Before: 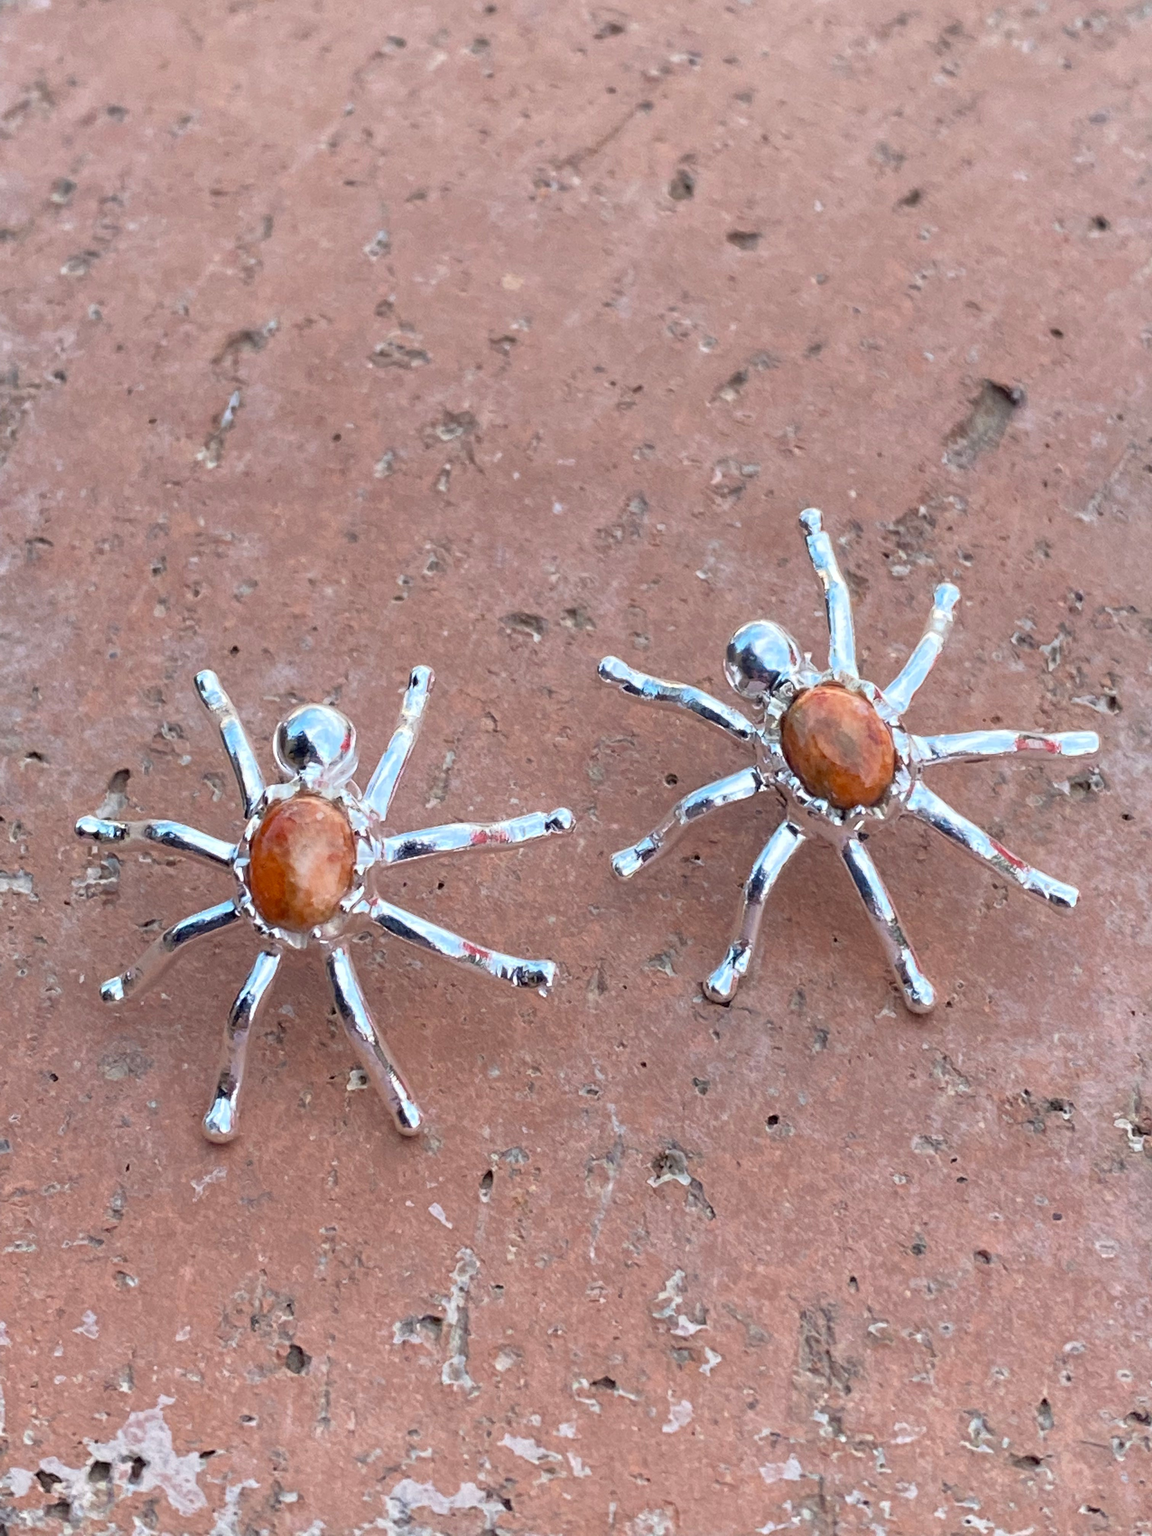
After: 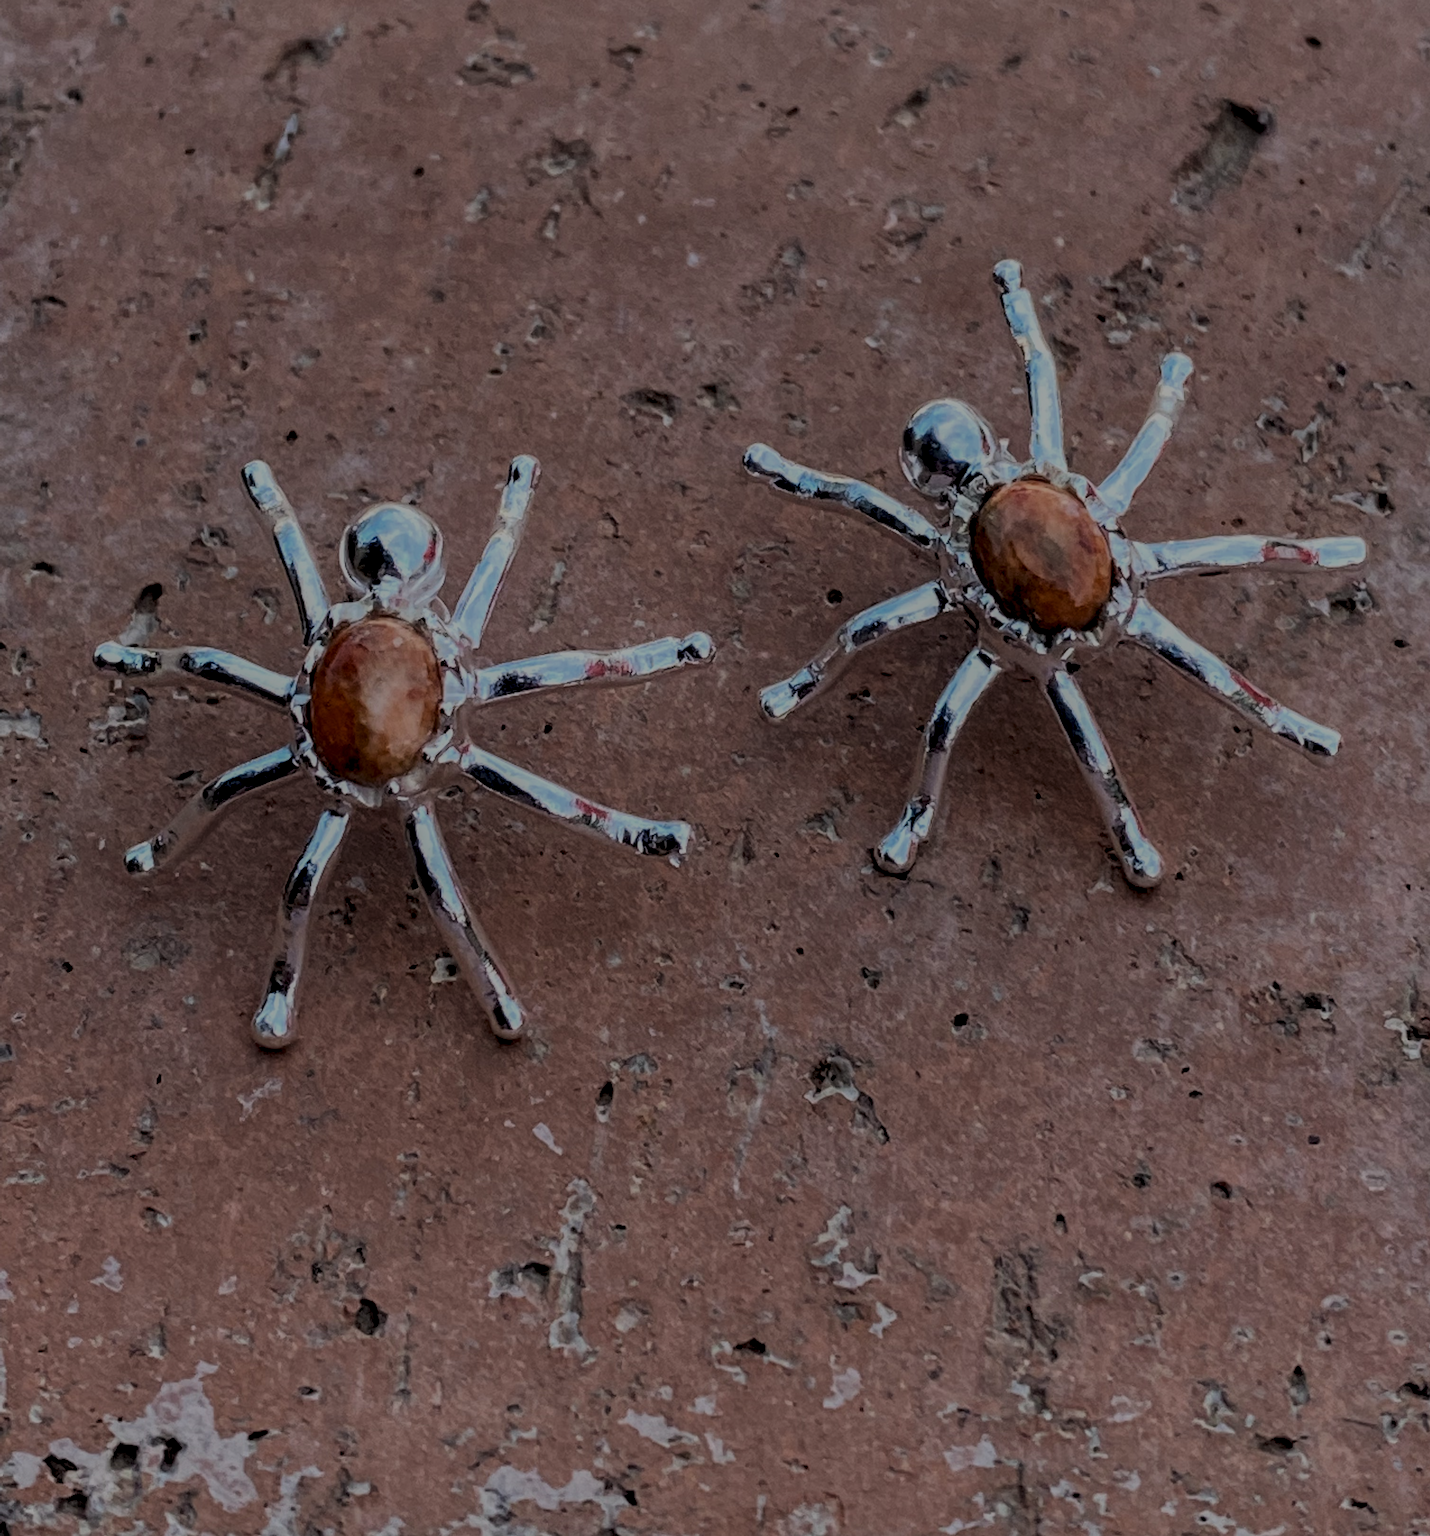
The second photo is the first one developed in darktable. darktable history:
crop and rotate: top 19.513%
exposure: exposure -2.057 EV, compensate highlight preservation false
contrast brightness saturation: contrast 0.048, brightness 0.063, saturation 0.012
filmic rgb: middle gray luminance 29.98%, black relative exposure -8.93 EV, white relative exposure 6.98 EV, target black luminance 0%, hardness 2.94, latitude 2.41%, contrast 0.962, highlights saturation mix 3.71%, shadows ↔ highlights balance 12.37%, preserve chrominance RGB euclidean norm (legacy), color science v4 (2020)
local contrast: detail 160%
